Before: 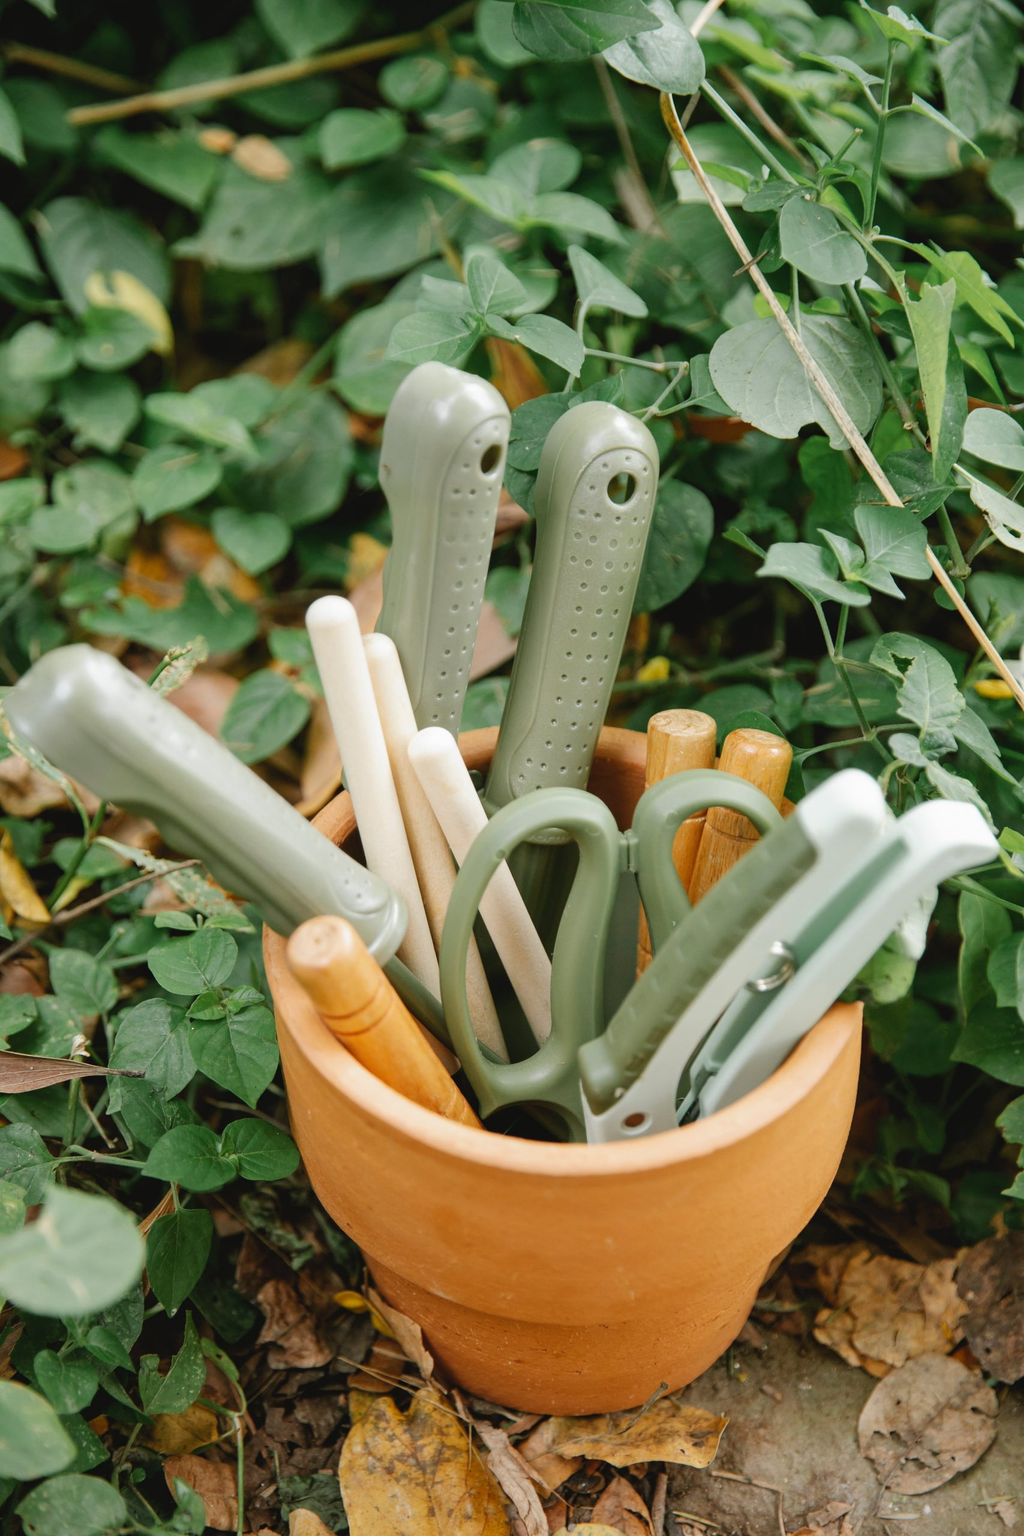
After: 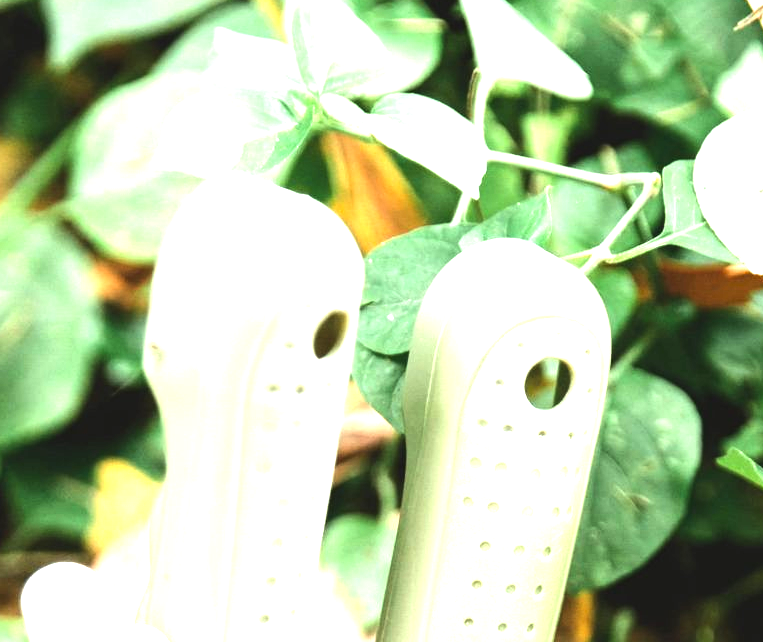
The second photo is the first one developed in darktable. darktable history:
tone equalizer: -8 EV -0.75 EV, -7 EV -0.7 EV, -6 EV -0.6 EV, -5 EV -0.4 EV, -3 EV 0.4 EV, -2 EV 0.6 EV, -1 EV 0.7 EV, +0 EV 0.75 EV, edges refinement/feathering 500, mask exposure compensation -1.57 EV, preserve details no
exposure: black level correction 0, exposure 1.675 EV, compensate exposure bias true, compensate highlight preservation false
crop: left 28.64%, top 16.832%, right 26.637%, bottom 58.055%
